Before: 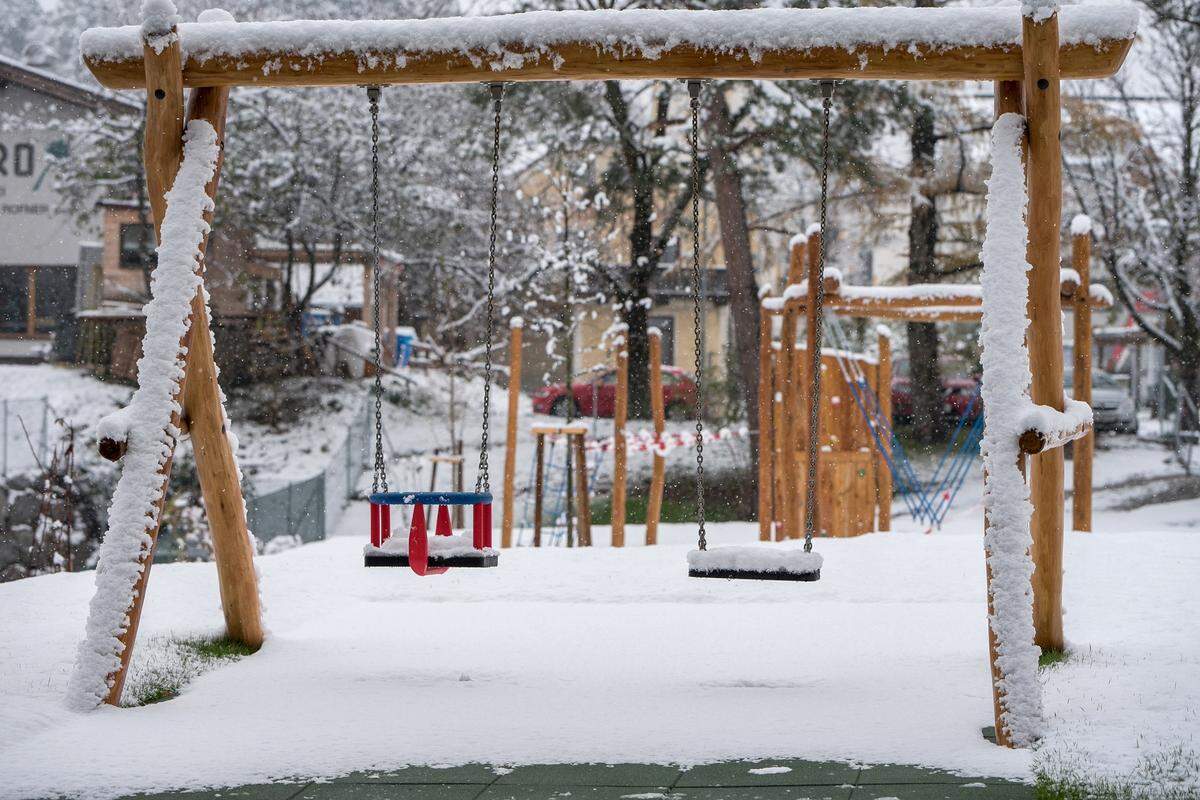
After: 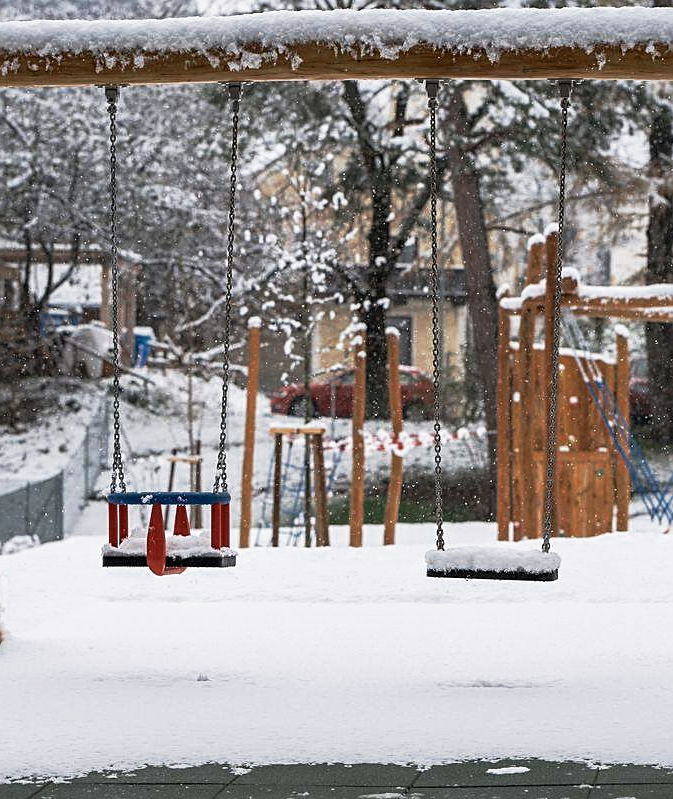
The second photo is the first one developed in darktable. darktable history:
base curve: curves: ch0 [(0, 0) (0.257, 0.25) (0.482, 0.586) (0.757, 0.871) (1, 1)], preserve colors none
crop: left 21.87%, right 22.008%, bottom 0.014%
sharpen: on, module defaults
color zones: curves: ch0 [(0, 0.5) (0.125, 0.4) (0.25, 0.5) (0.375, 0.4) (0.5, 0.4) (0.625, 0.35) (0.75, 0.35) (0.875, 0.5)]; ch1 [(0, 0.35) (0.125, 0.45) (0.25, 0.35) (0.375, 0.35) (0.5, 0.35) (0.625, 0.35) (0.75, 0.45) (0.875, 0.35)]; ch2 [(0, 0.6) (0.125, 0.5) (0.25, 0.5) (0.375, 0.6) (0.5, 0.6) (0.625, 0.5) (0.75, 0.5) (0.875, 0.5)]
